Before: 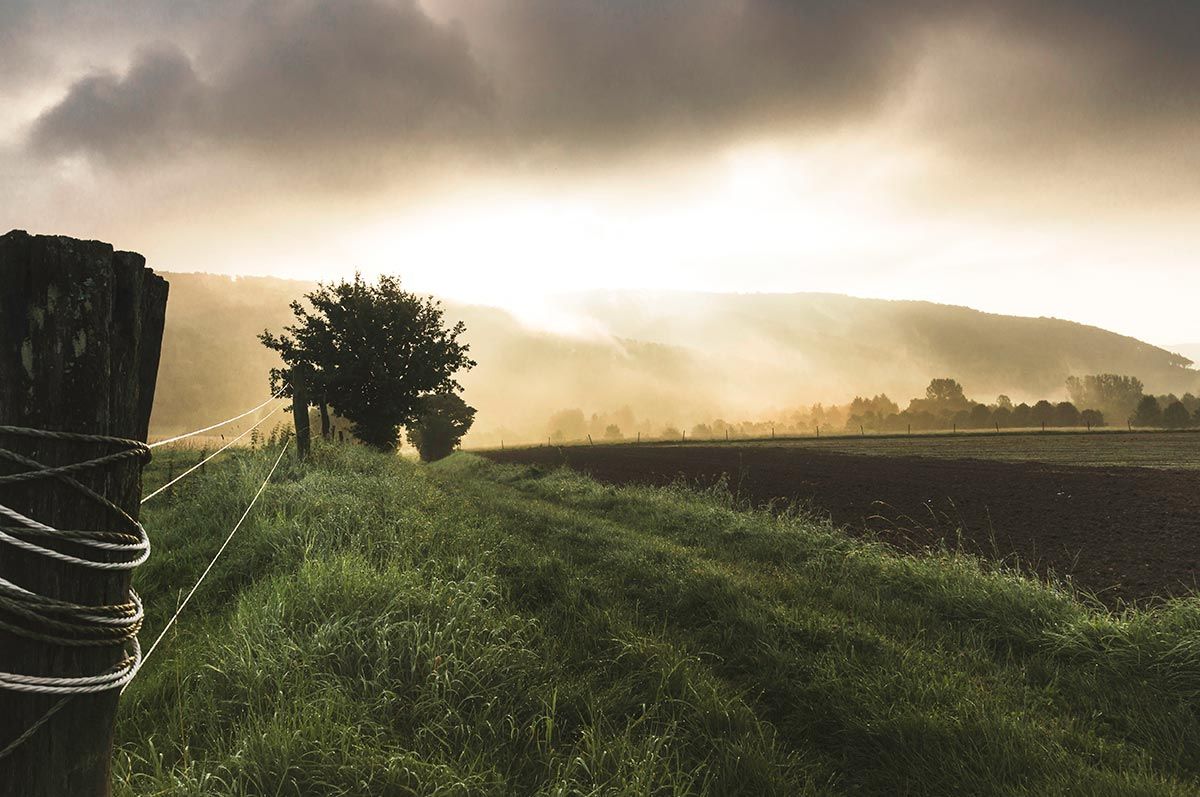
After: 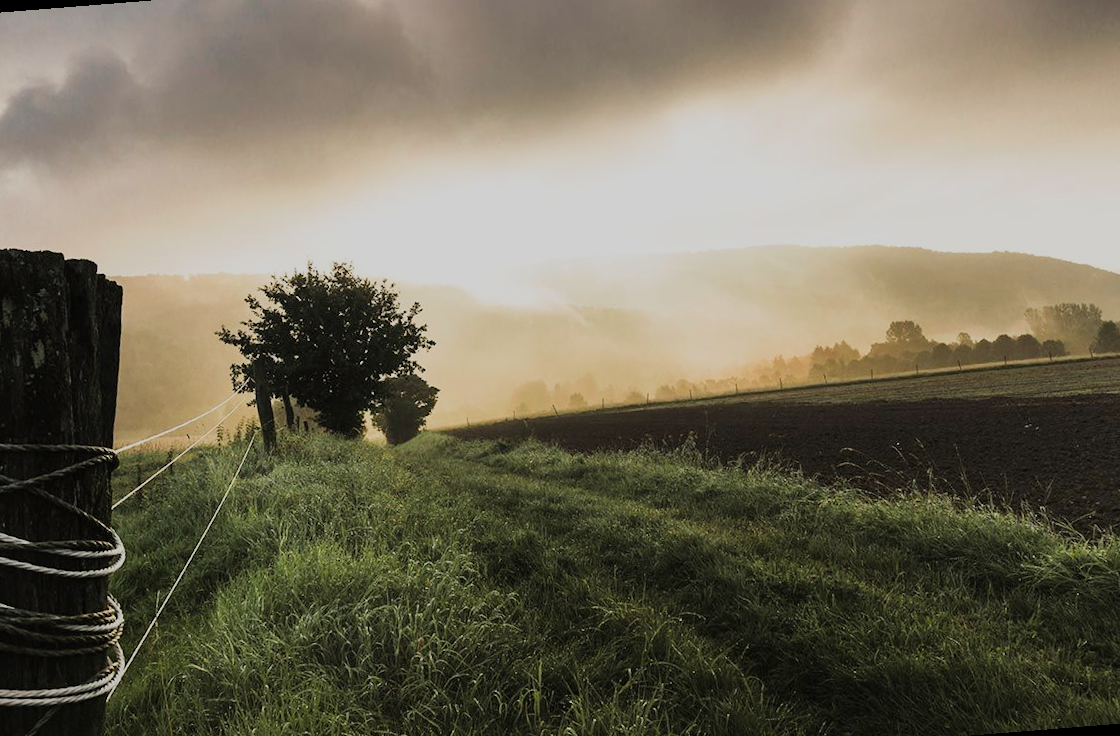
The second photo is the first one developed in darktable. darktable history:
rotate and perspective: rotation -4.57°, crop left 0.054, crop right 0.944, crop top 0.087, crop bottom 0.914
filmic rgb: black relative exposure -7.32 EV, white relative exposure 5.09 EV, hardness 3.2
